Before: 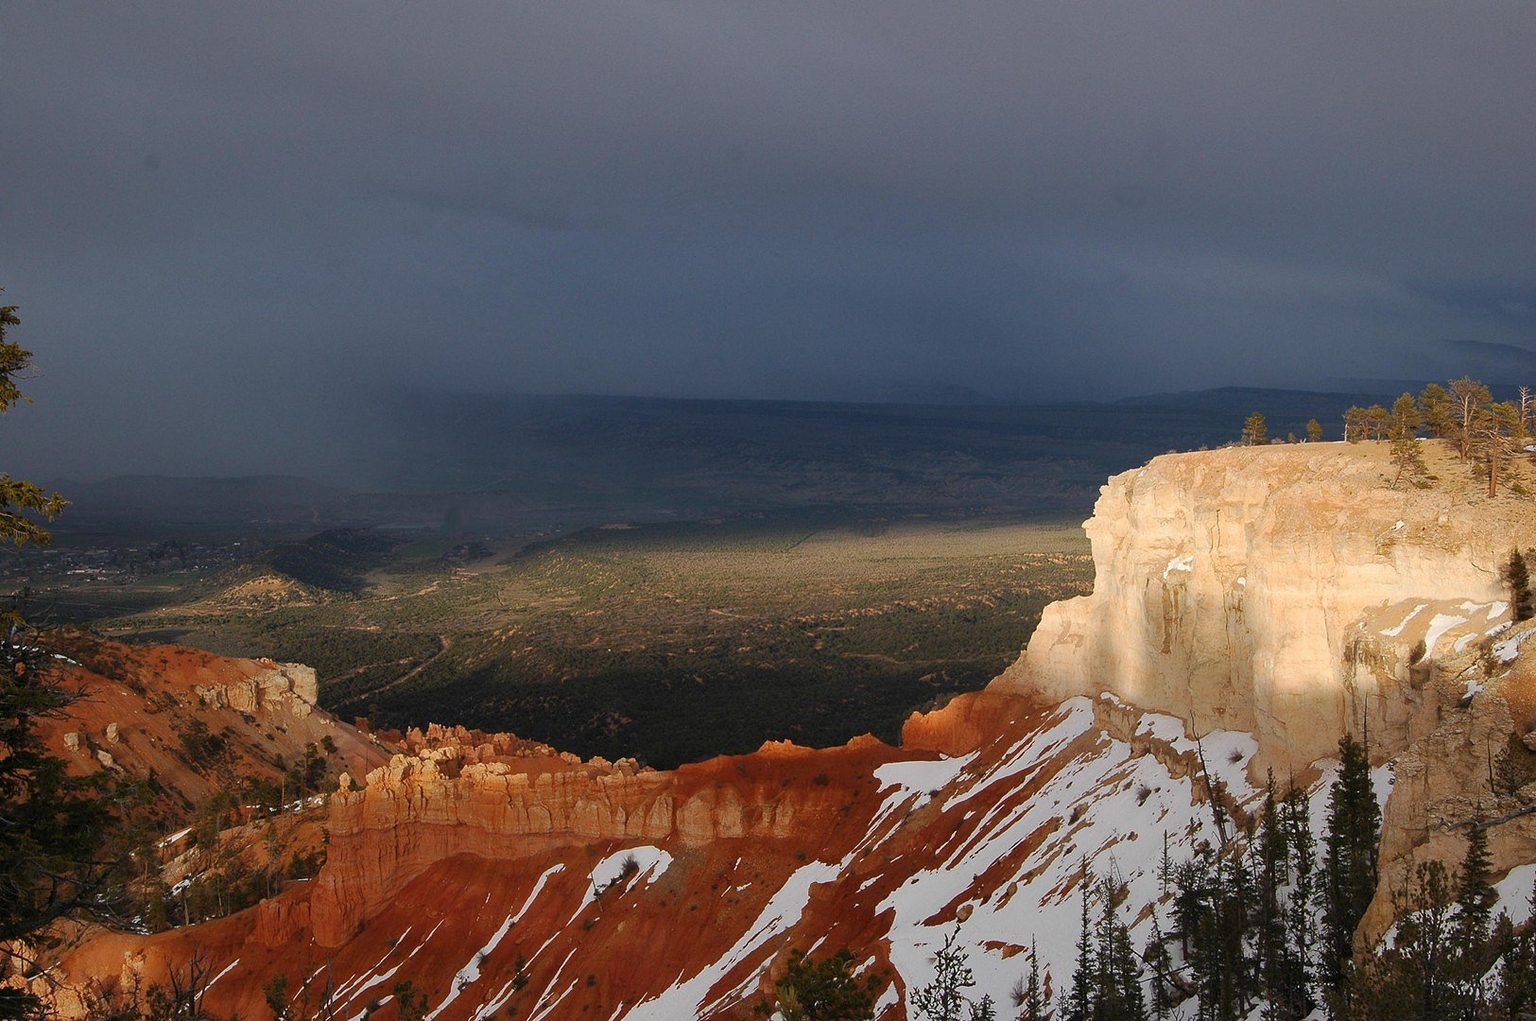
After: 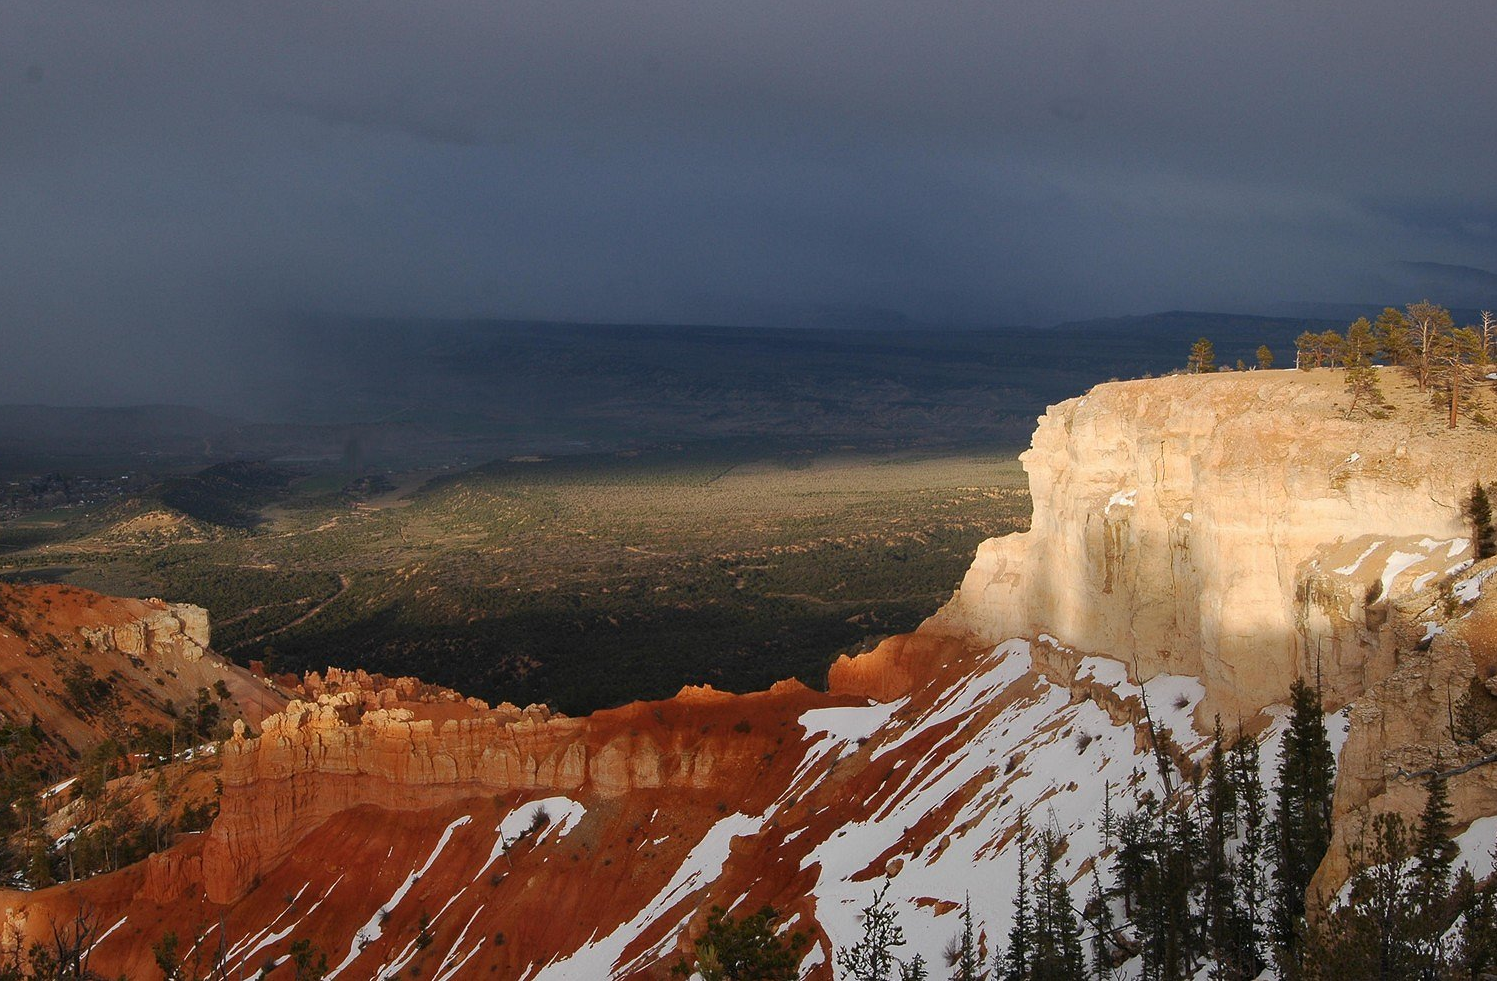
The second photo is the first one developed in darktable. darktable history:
crop and rotate: left 7.85%, top 9.12%
